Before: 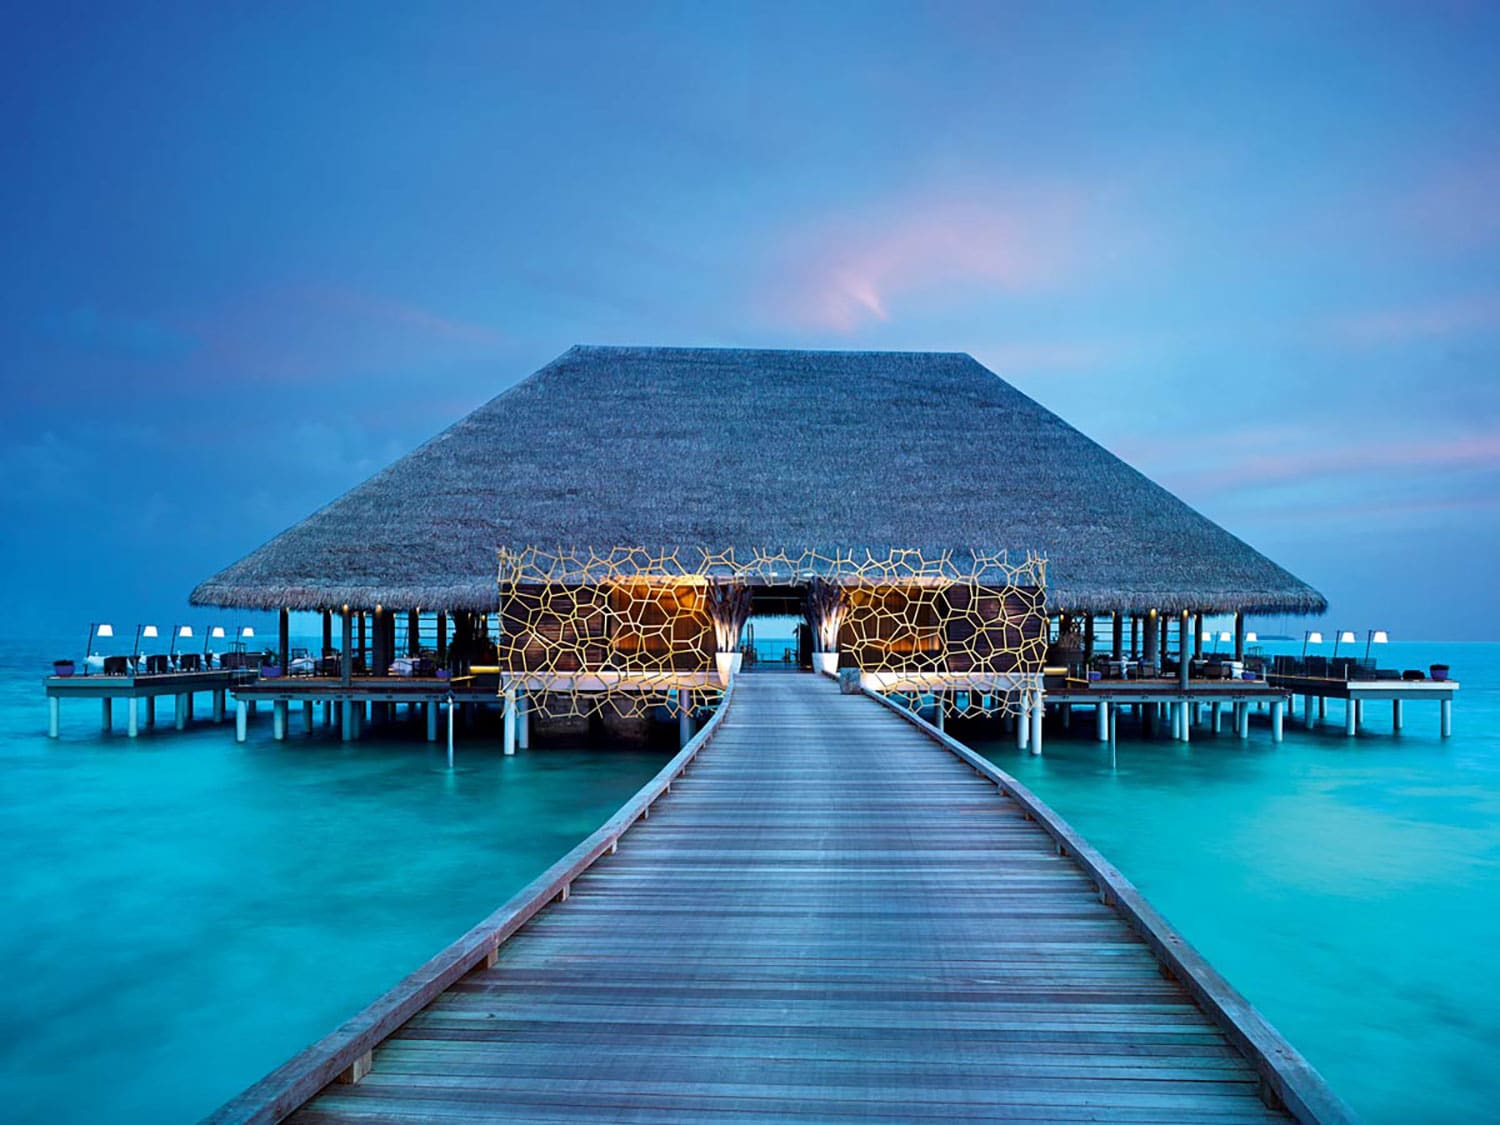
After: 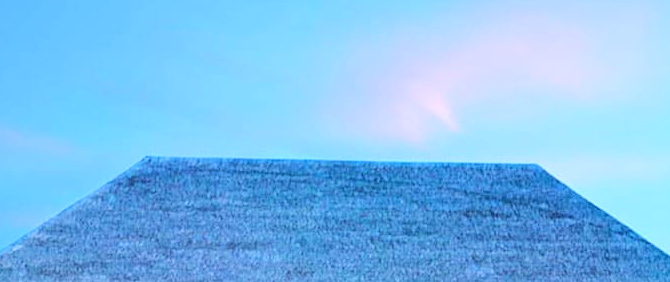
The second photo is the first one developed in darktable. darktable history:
base curve: curves: ch0 [(0, 0) (0.025, 0.046) (0.112, 0.277) (0.467, 0.74) (0.814, 0.929) (1, 0.942)]
crop: left 28.64%, top 16.832%, right 26.637%, bottom 58.055%
